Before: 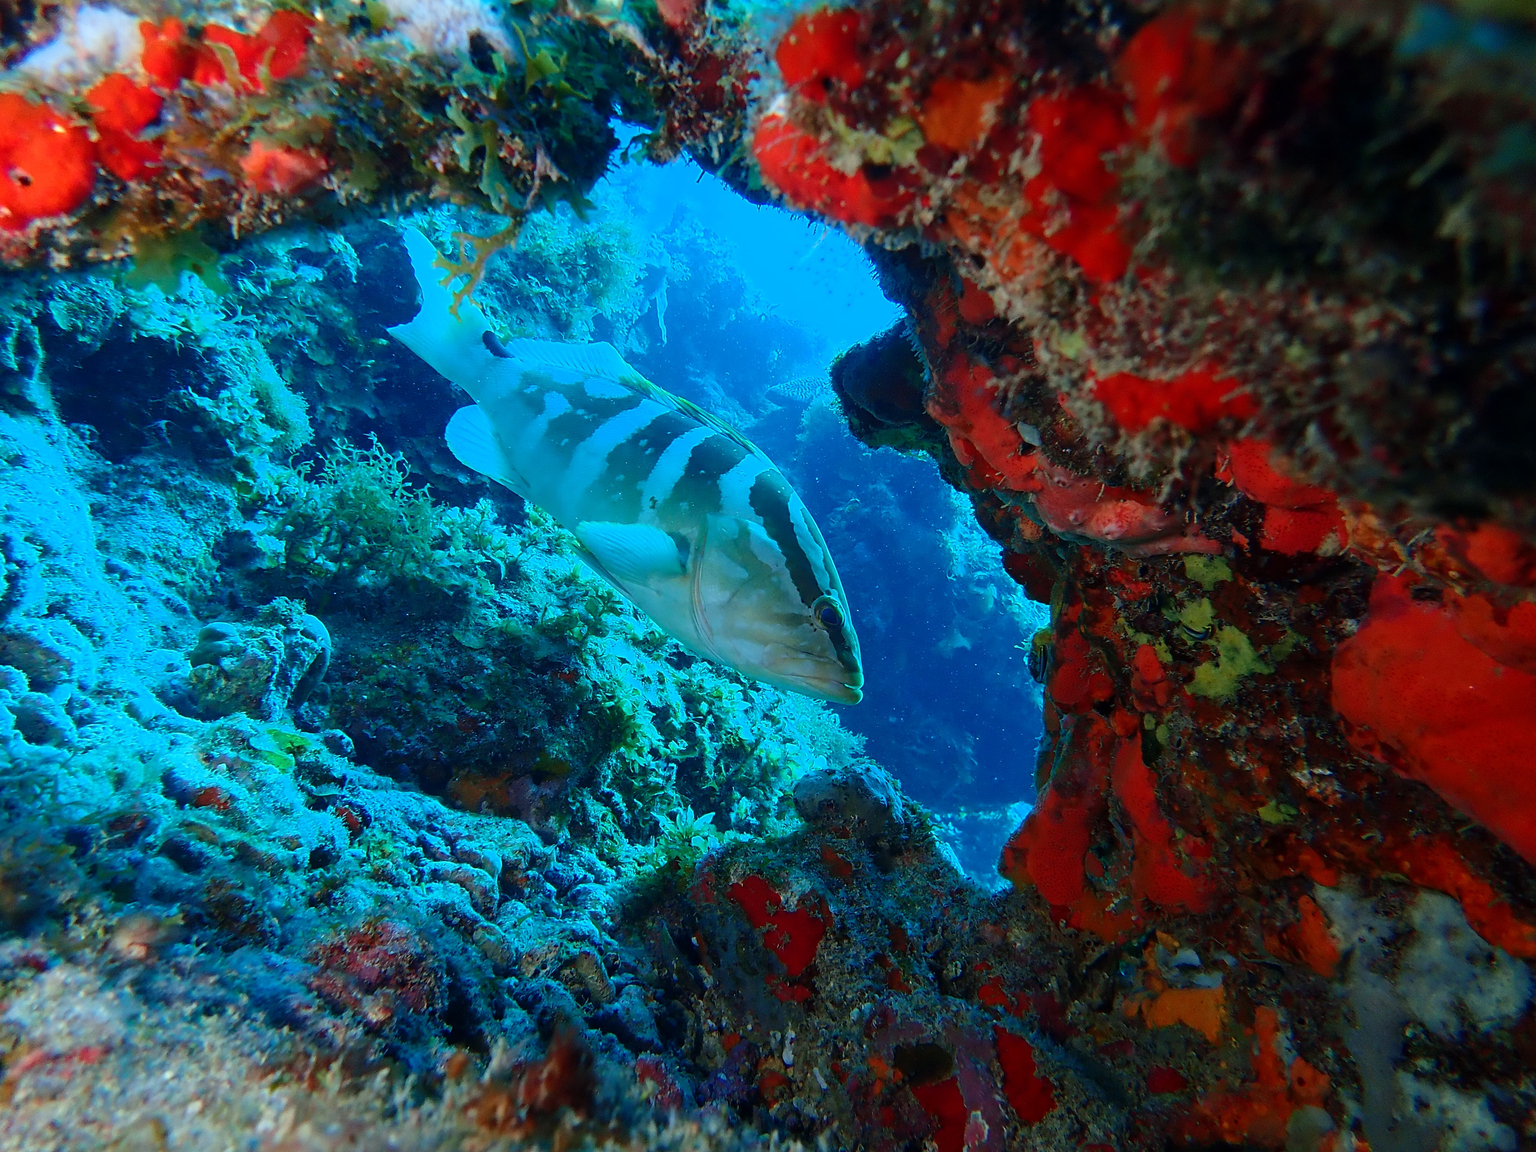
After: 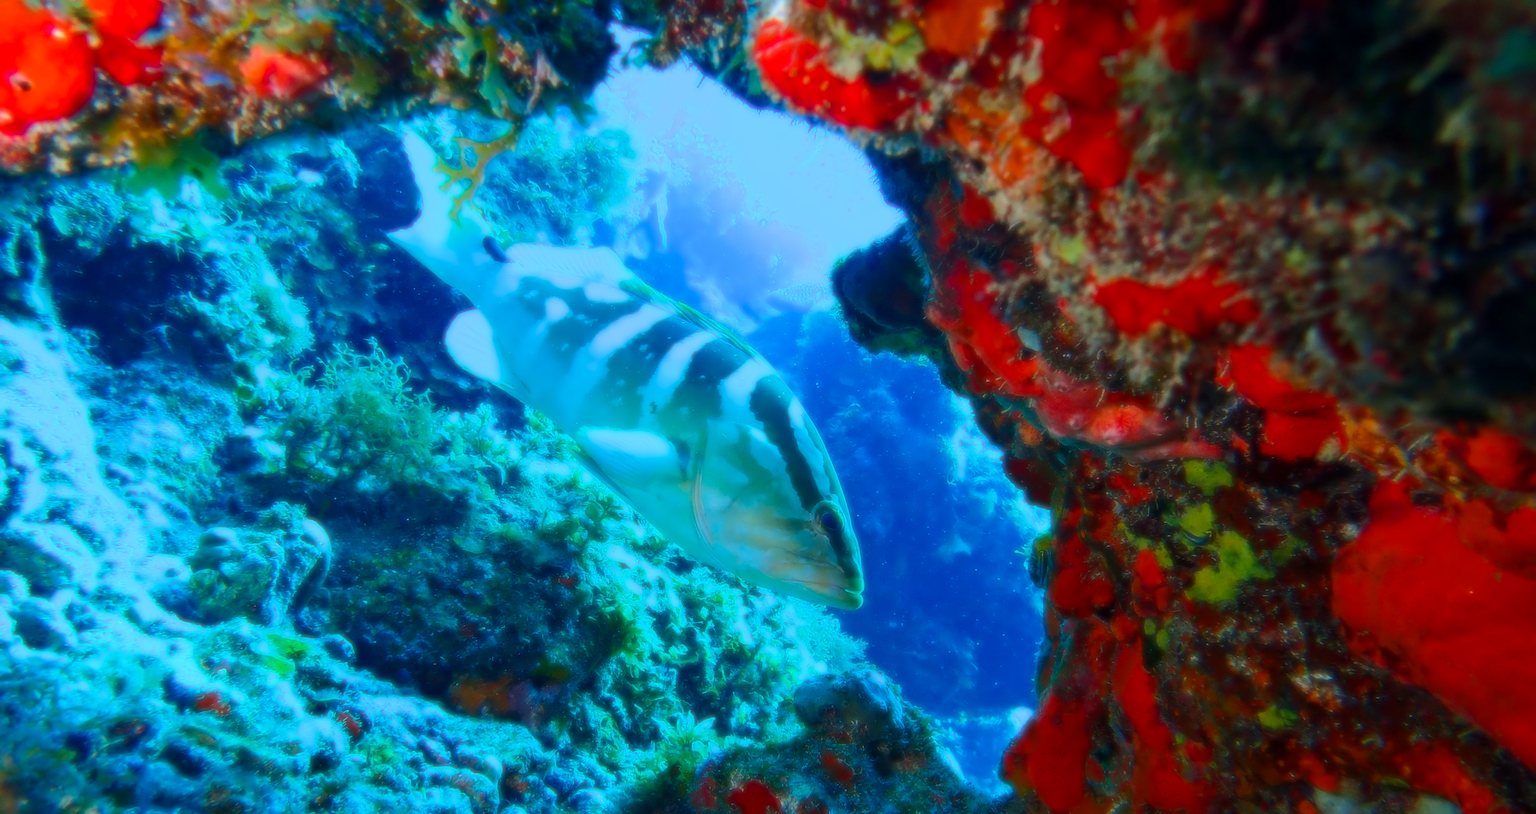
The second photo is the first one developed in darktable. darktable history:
color balance rgb: perceptual saturation grading › global saturation 25%, perceptual brilliance grading › mid-tones 10%, perceptual brilliance grading › shadows 15%, global vibrance 20%
soften: size 8.67%, mix 49%
crop and rotate: top 8.293%, bottom 20.996%
